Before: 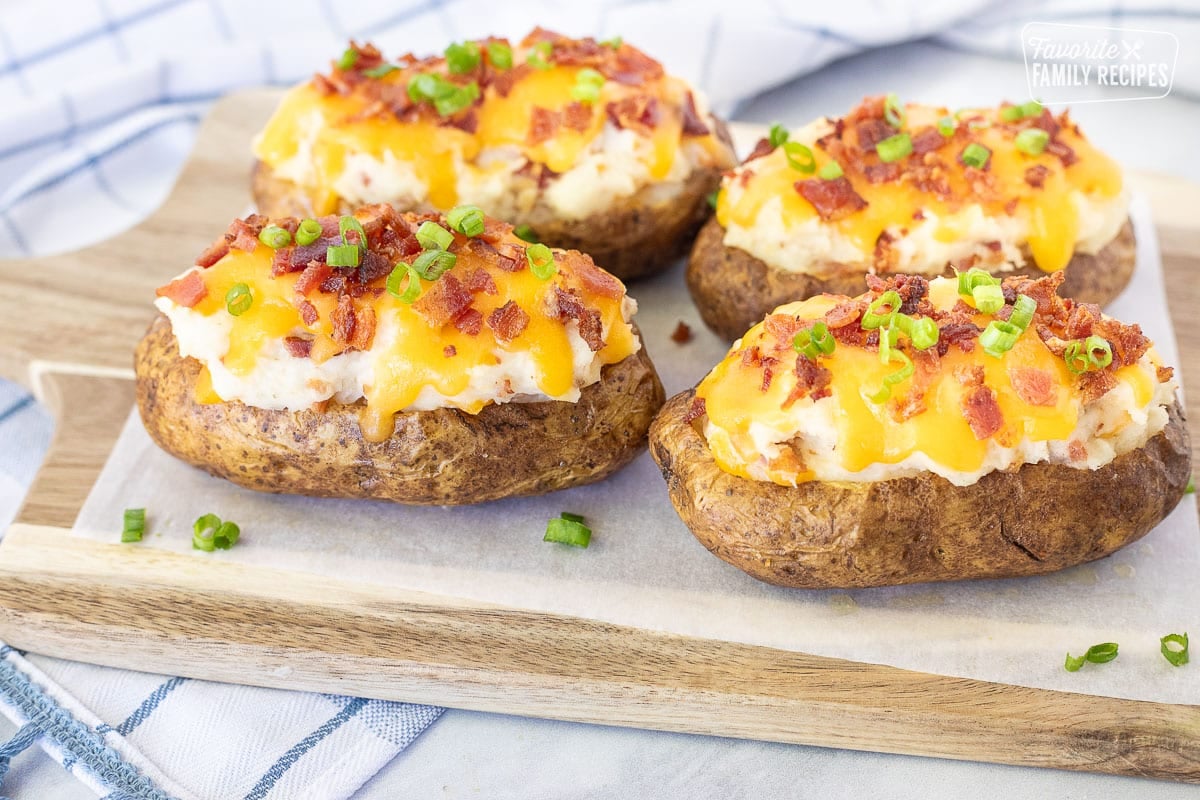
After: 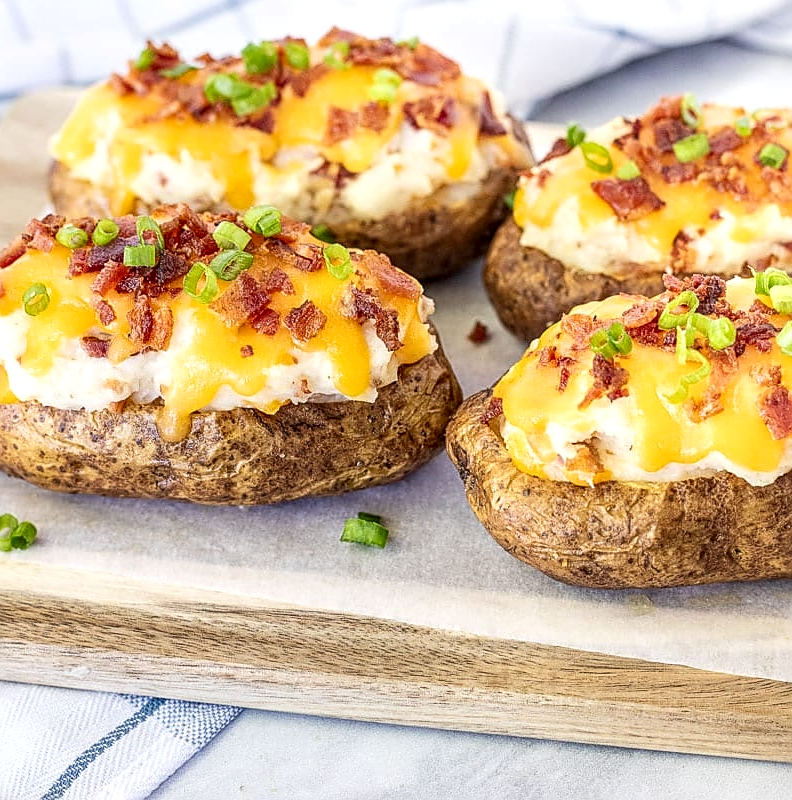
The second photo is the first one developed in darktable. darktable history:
local contrast: highlights 62%, detail 143%, midtone range 0.43
crop: left 16.93%, right 16.799%
sharpen: amount 0.491
contrast brightness saturation: contrast 0.104, brightness 0.01, saturation 0.02
